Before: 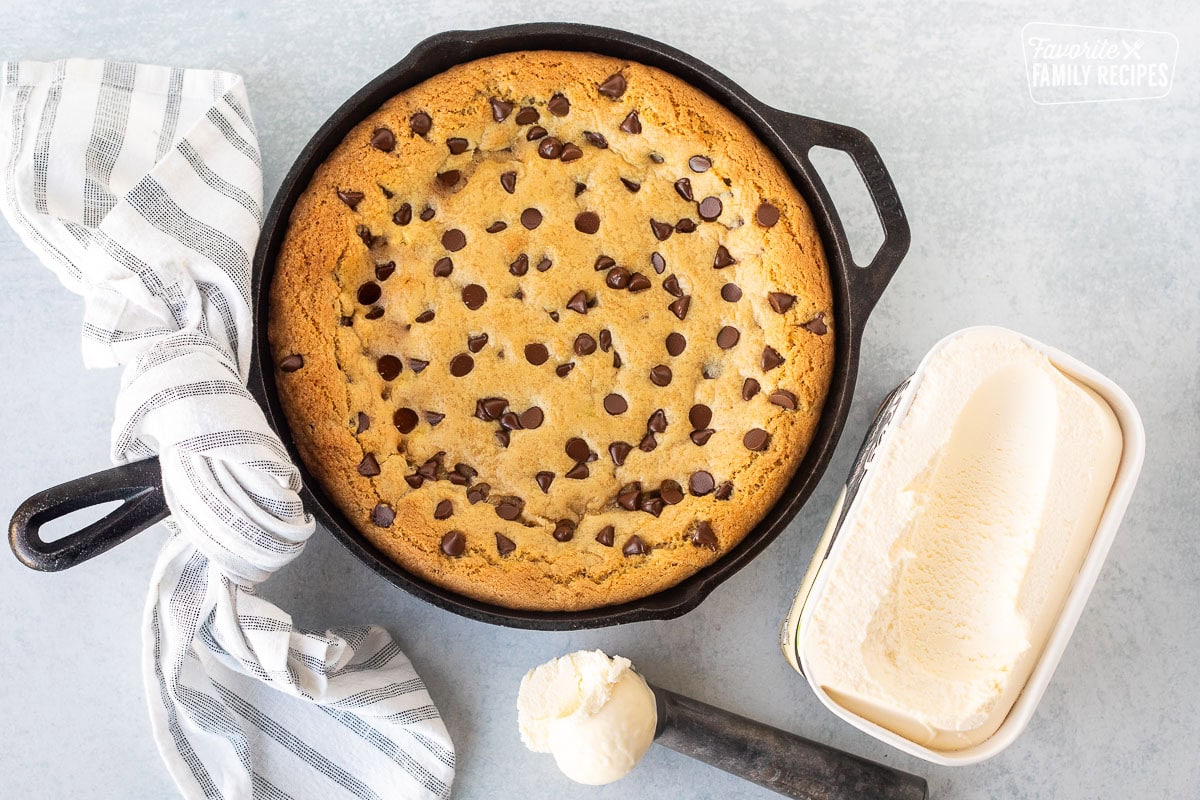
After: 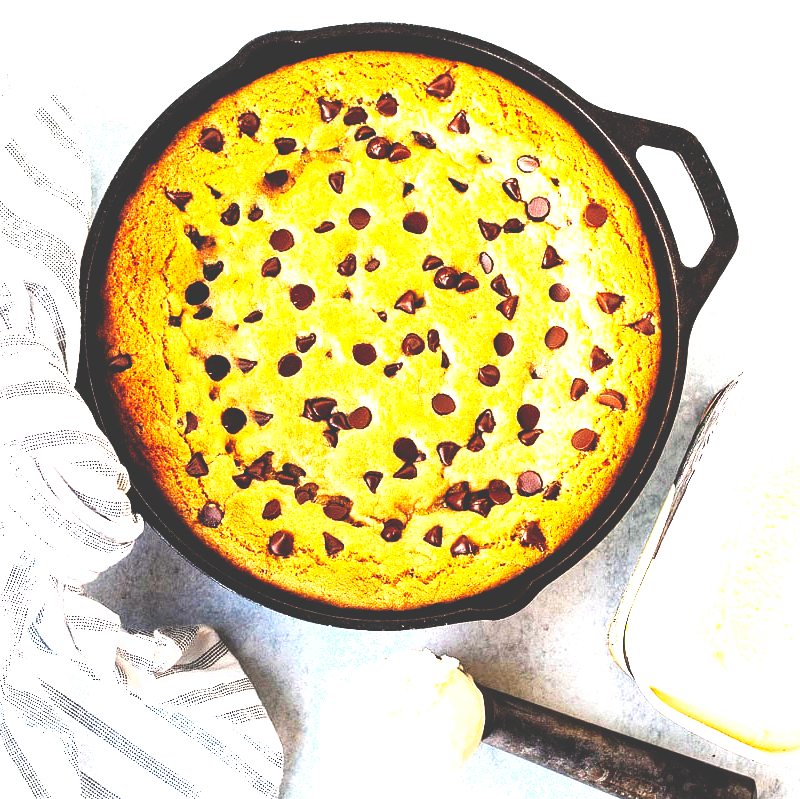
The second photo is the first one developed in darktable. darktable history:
base curve: curves: ch0 [(0, 0.036) (0.083, 0.04) (0.804, 1)], exposure shift 0.01, preserve colors none
crop and rotate: left 14.384%, right 18.93%
haze removal: compatibility mode true, adaptive false
exposure: black level correction 0, exposure 1.286 EV, compensate highlight preservation false
